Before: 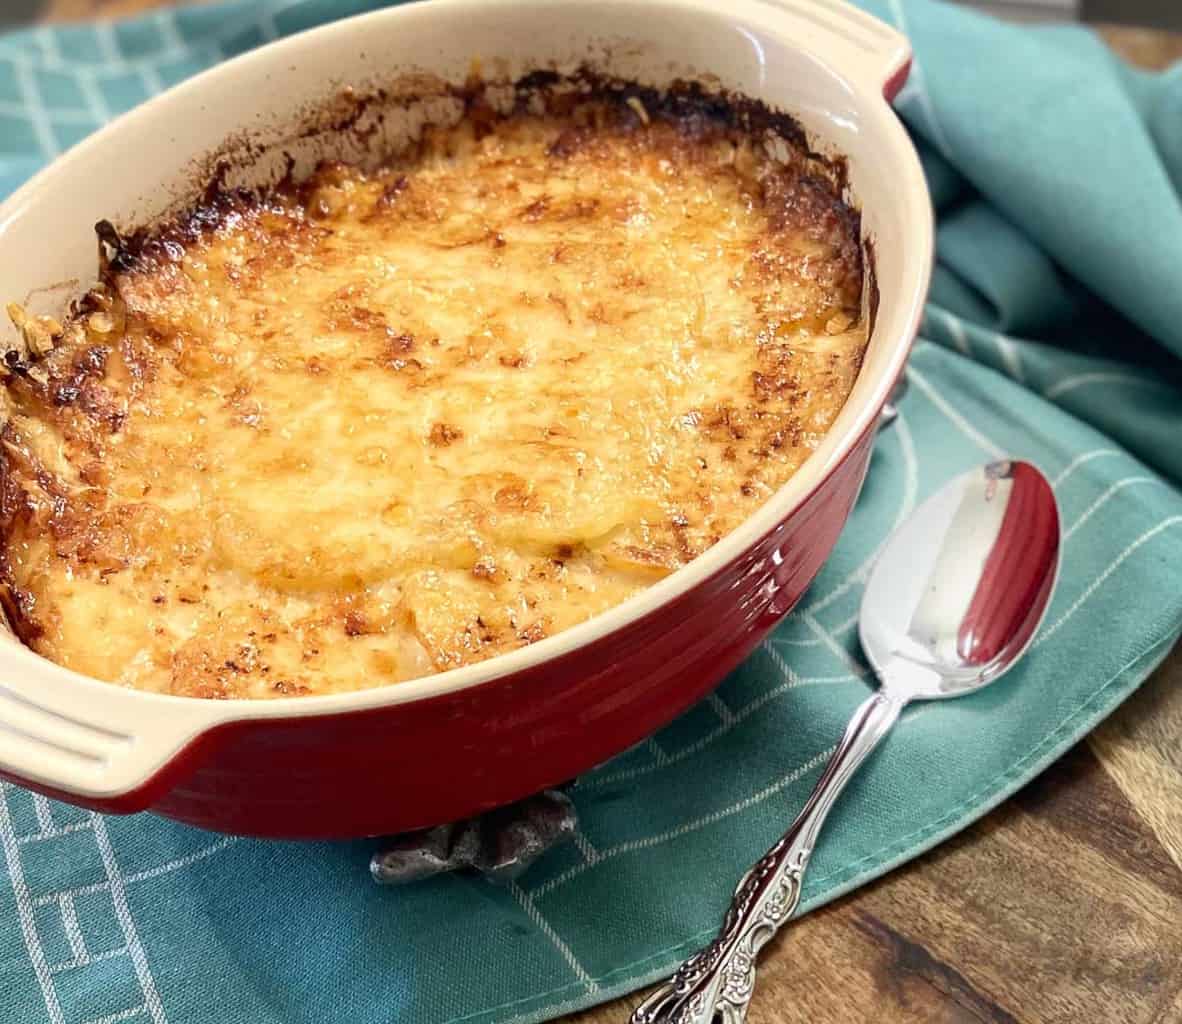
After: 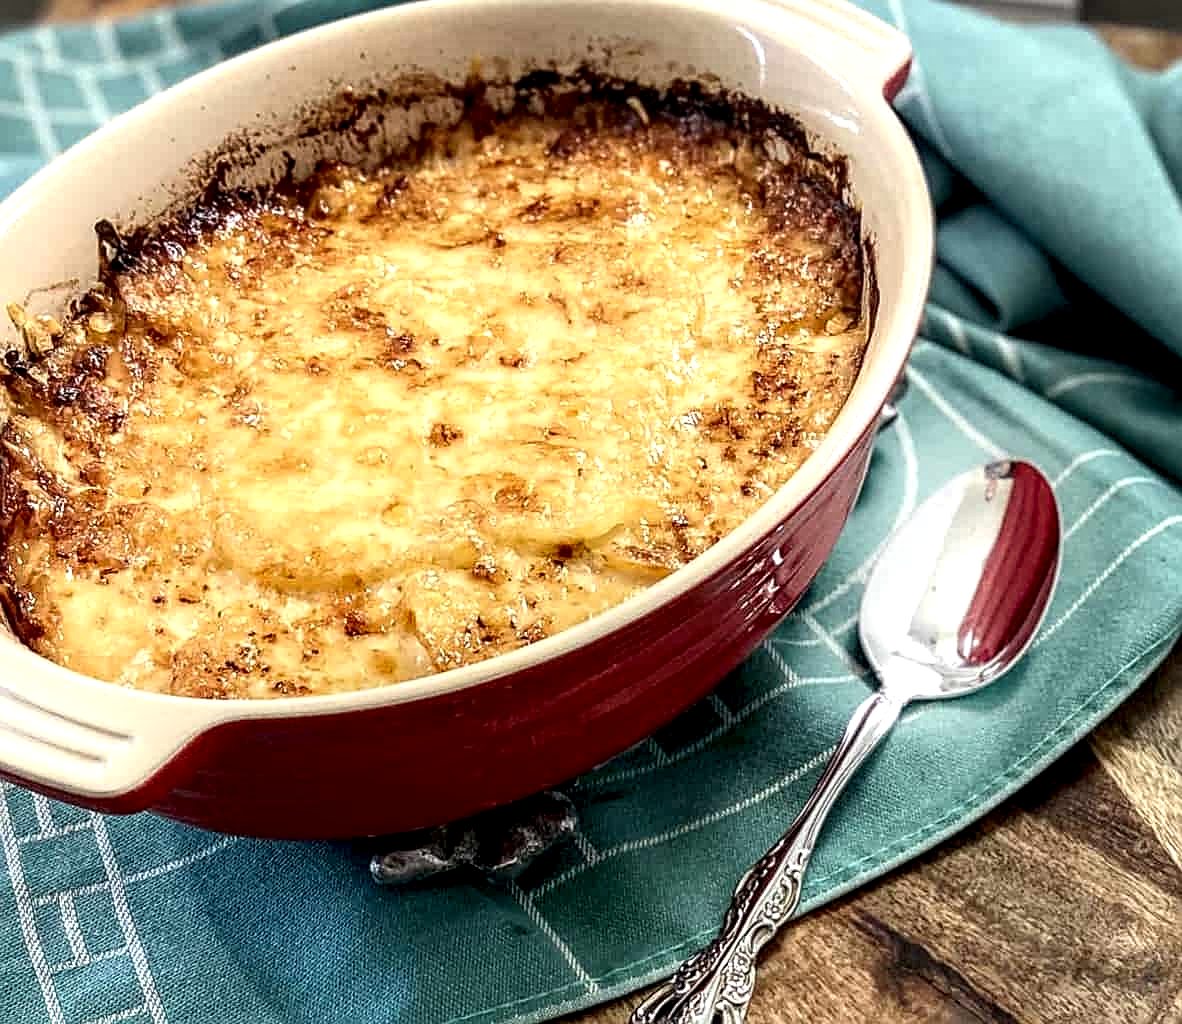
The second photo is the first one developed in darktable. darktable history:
sharpen: on, module defaults
local contrast: highlights 20%, shadows 70%, detail 170%
shadows and highlights: shadows -12.5, white point adjustment 4, highlights 28.33
